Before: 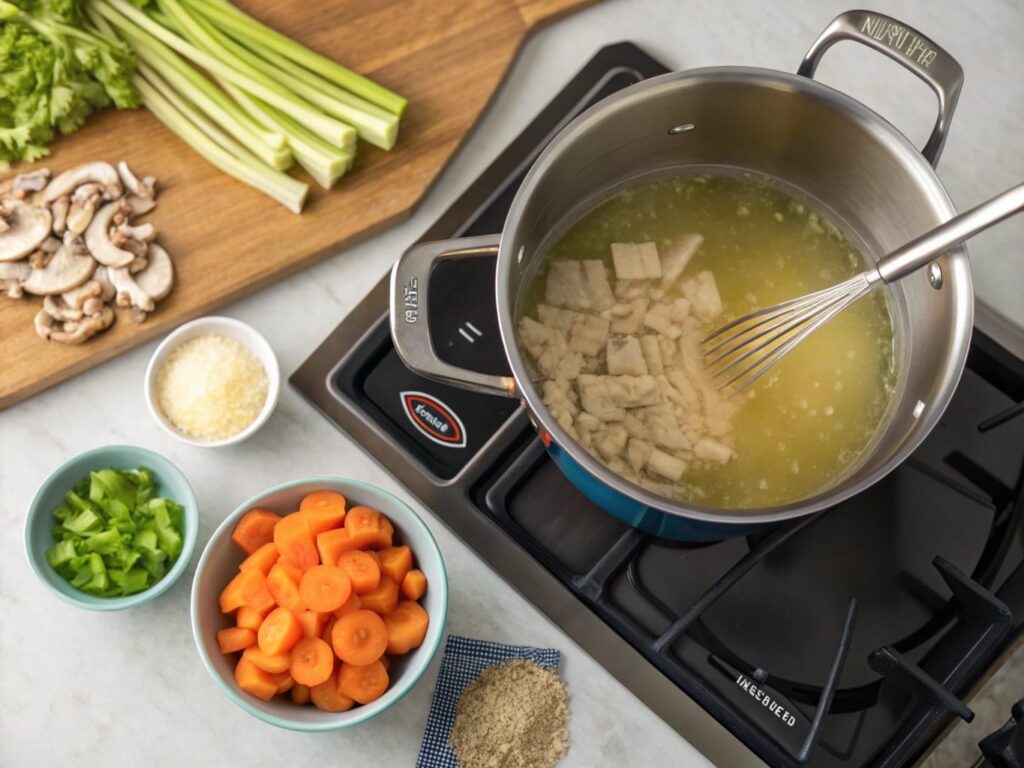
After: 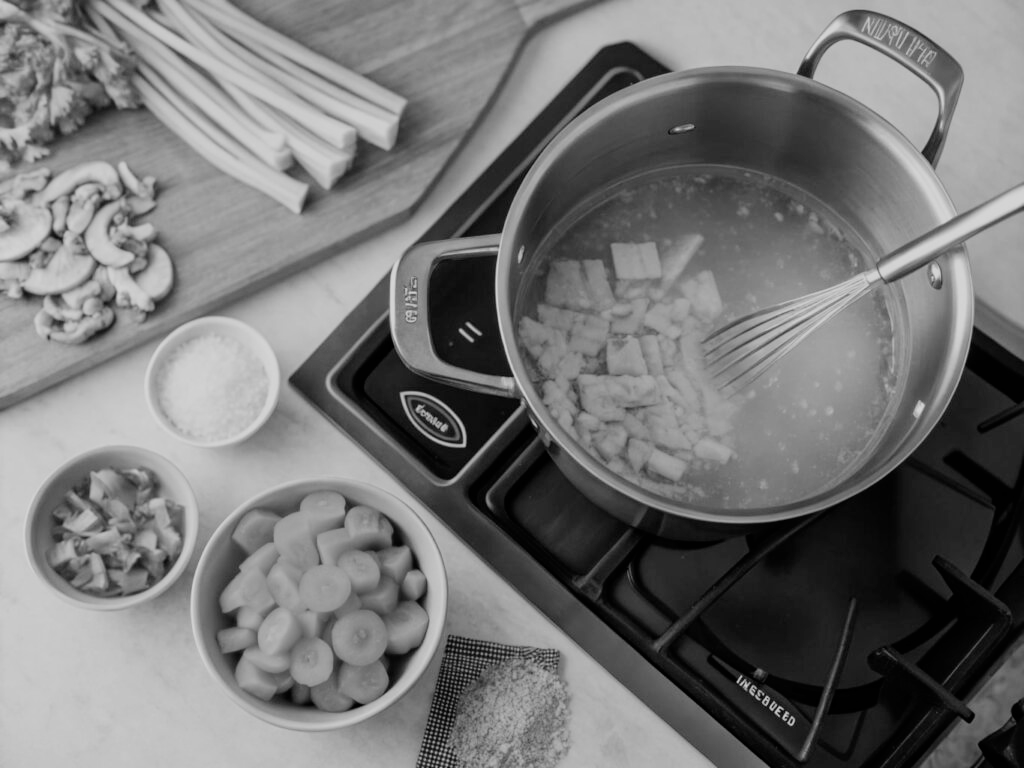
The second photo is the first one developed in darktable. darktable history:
white balance: red 1.045, blue 0.932
monochrome: on, module defaults
filmic rgb: black relative exposure -7.65 EV, white relative exposure 4.56 EV, hardness 3.61
